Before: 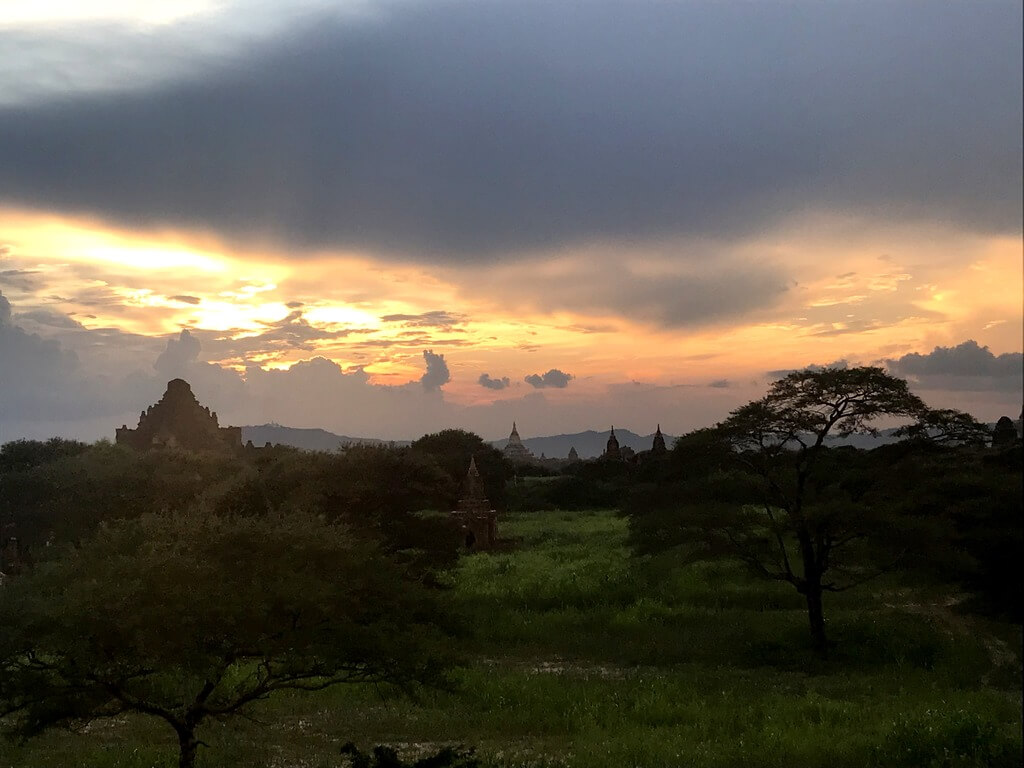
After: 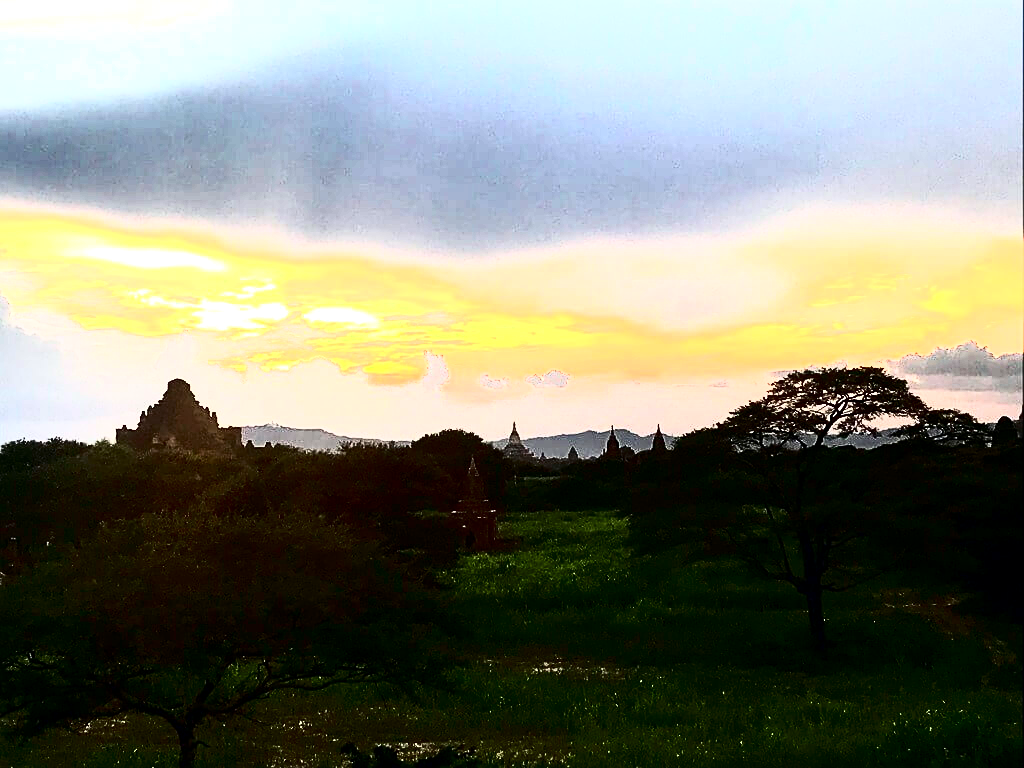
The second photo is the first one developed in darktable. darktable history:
local contrast: highlights 101%, shadows 100%, detail 119%, midtone range 0.2
exposure: exposure 0.605 EV, compensate highlight preservation false
contrast brightness saturation: contrast 0.624, brightness 0.327, saturation 0.147
sharpen: on, module defaults
tone curve: curves: ch0 [(0, 0) (0.139, 0.067) (0.319, 0.269) (0.498, 0.505) (0.725, 0.824) (0.864, 0.945) (0.985, 1)]; ch1 [(0, 0) (0.291, 0.197) (0.456, 0.426) (0.495, 0.488) (0.557, 0.578) (0.599, 0.644) (0.702, 0.786) (1, 1)]; ch2 [(0, 0) (0.125, 0.089) (0.353, 0.329) (0.447, 0.43) (0.557, 0.566) (0.63, 0.667) (1, 1)], color space Lab, independent channels, preserve colors none
